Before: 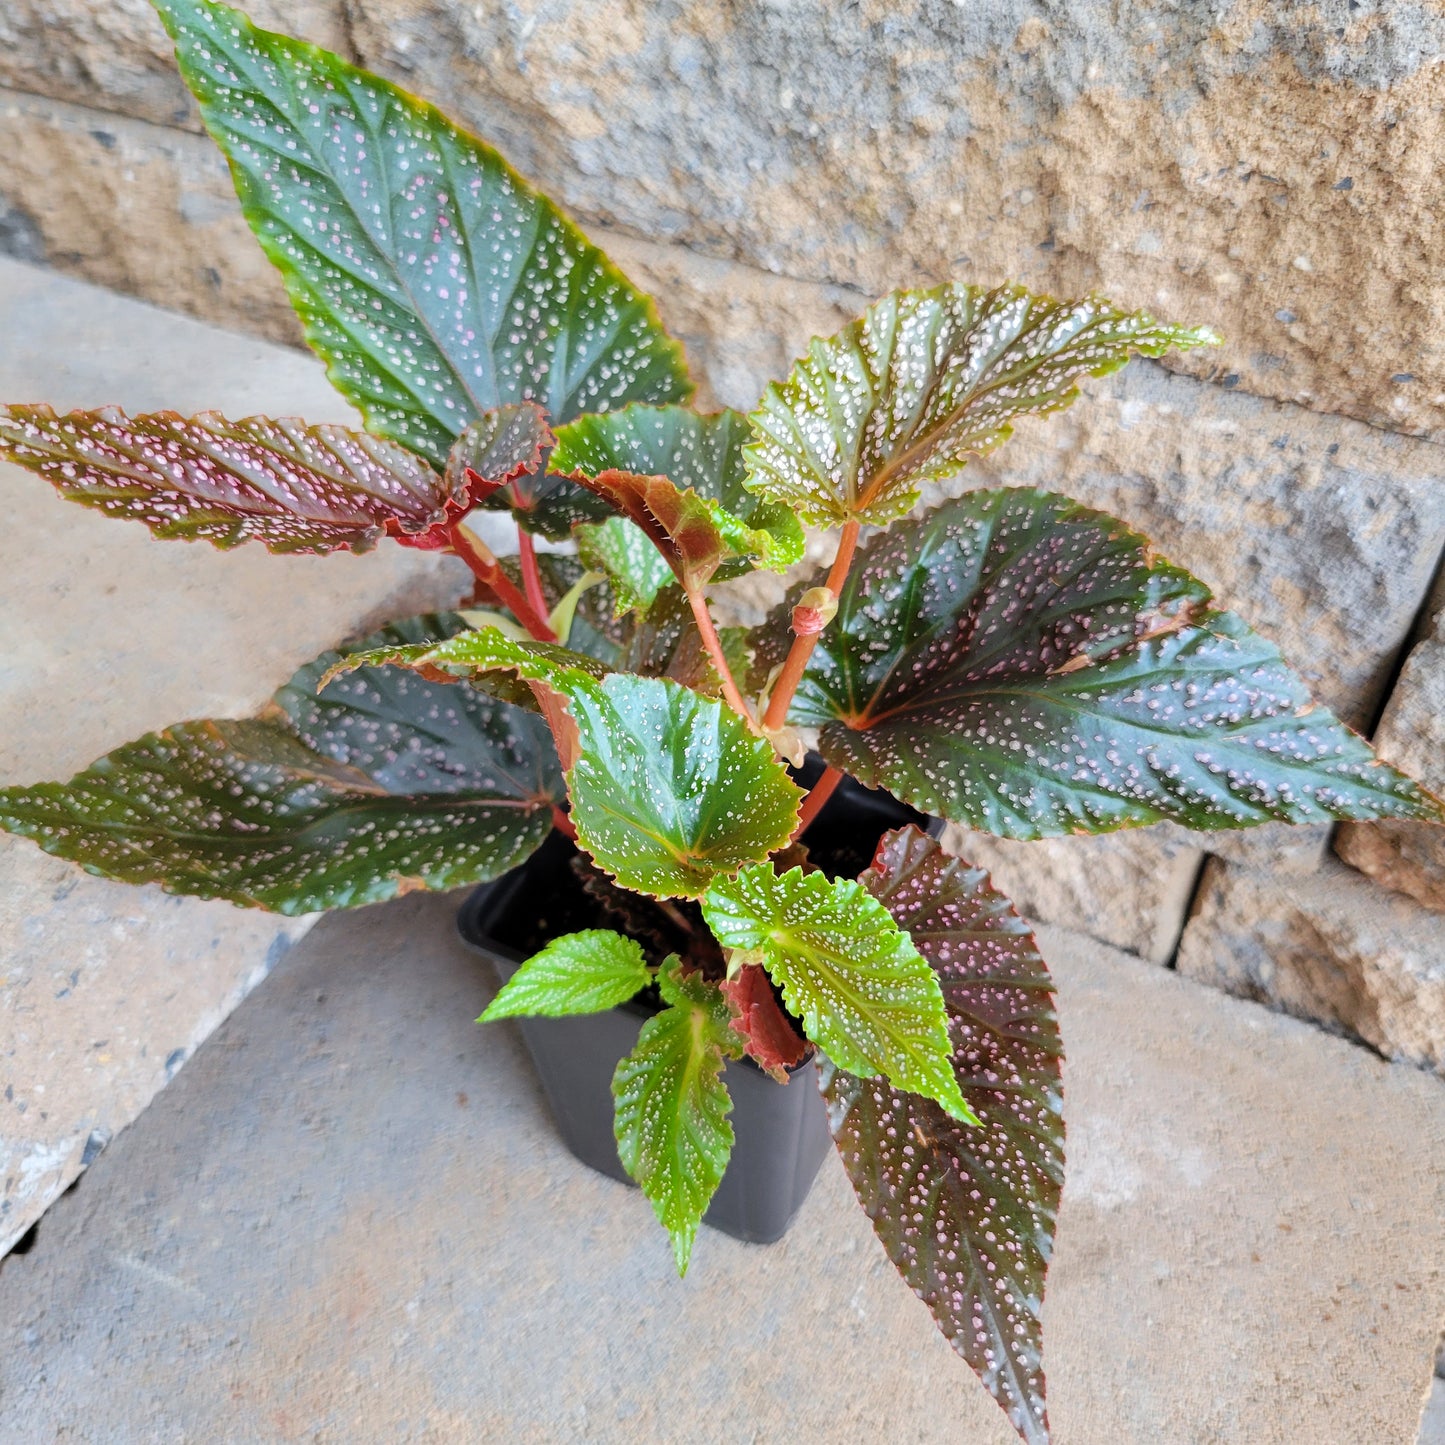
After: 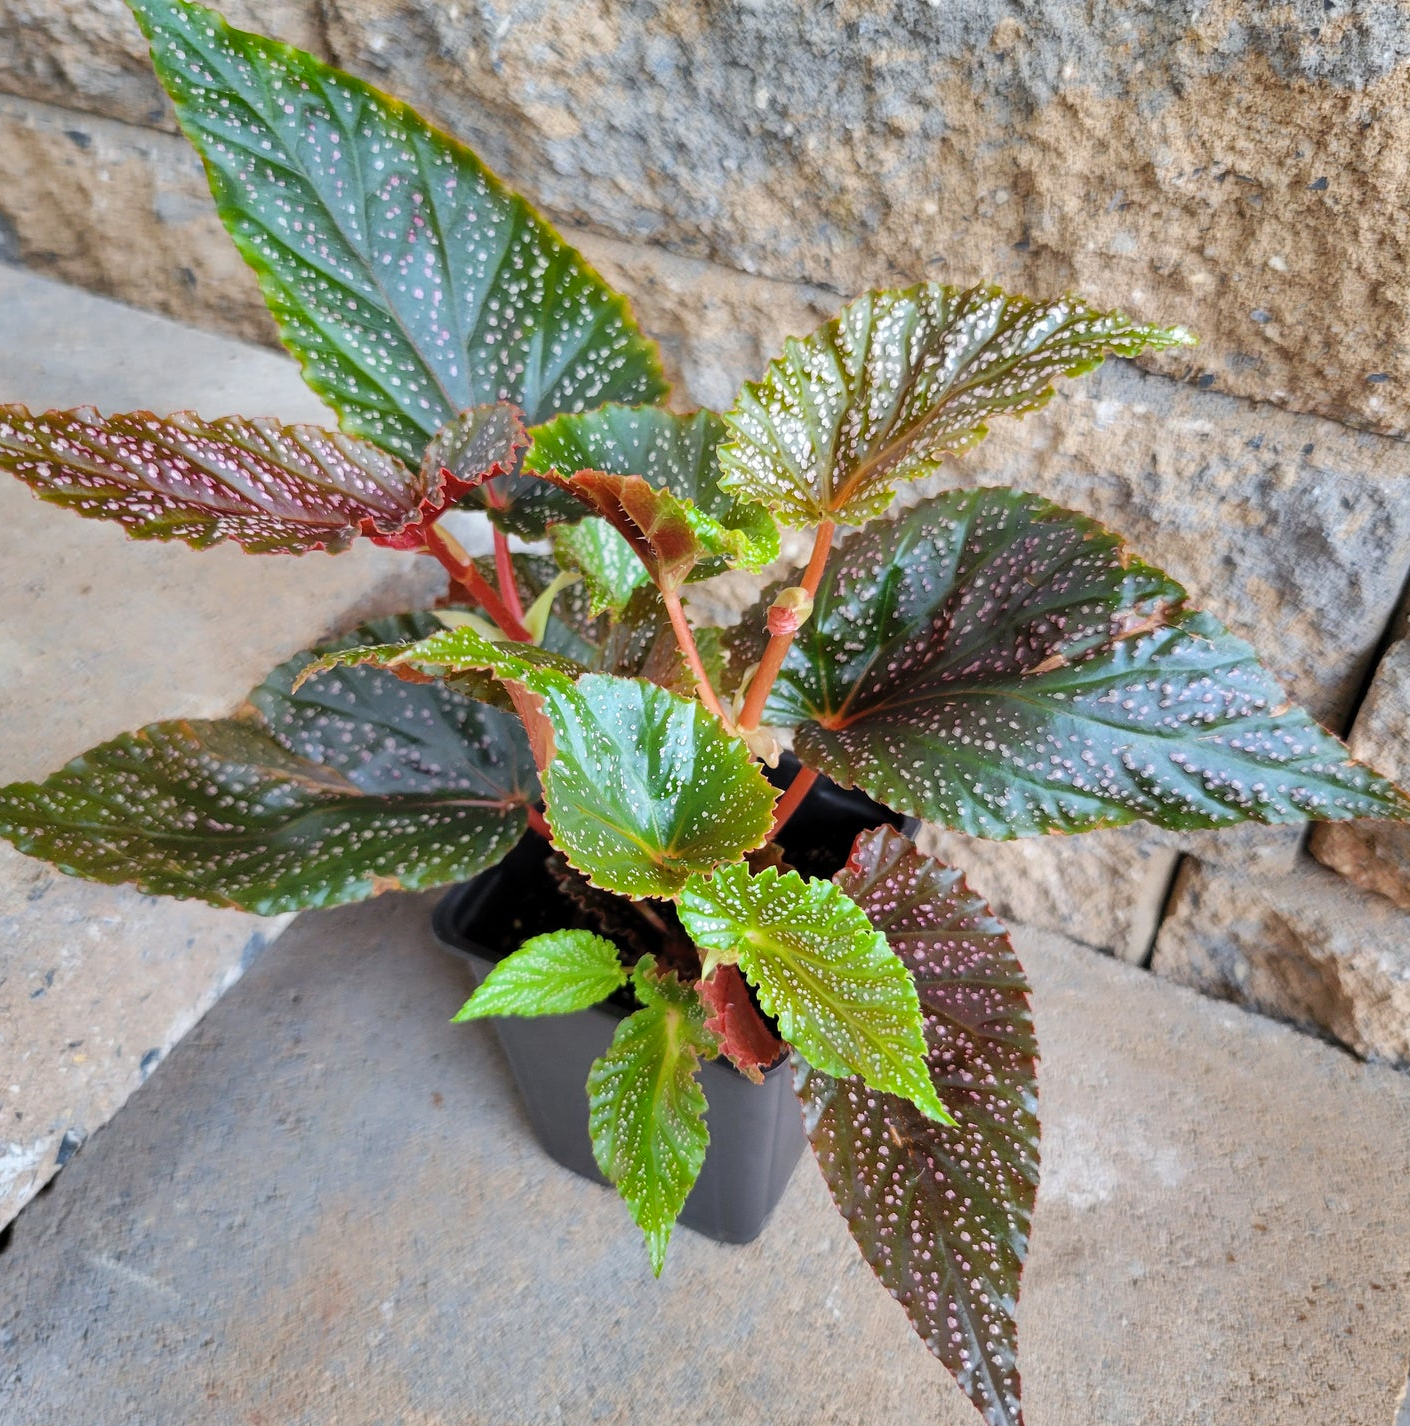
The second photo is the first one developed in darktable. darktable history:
crop and rotate: left 1.774%, right 0.633%, bottom 1.28%
shadows and highlights: radius 108.52, shadows 23.73, highlights -59.32, low approximation 0.01, soften with gaussian
